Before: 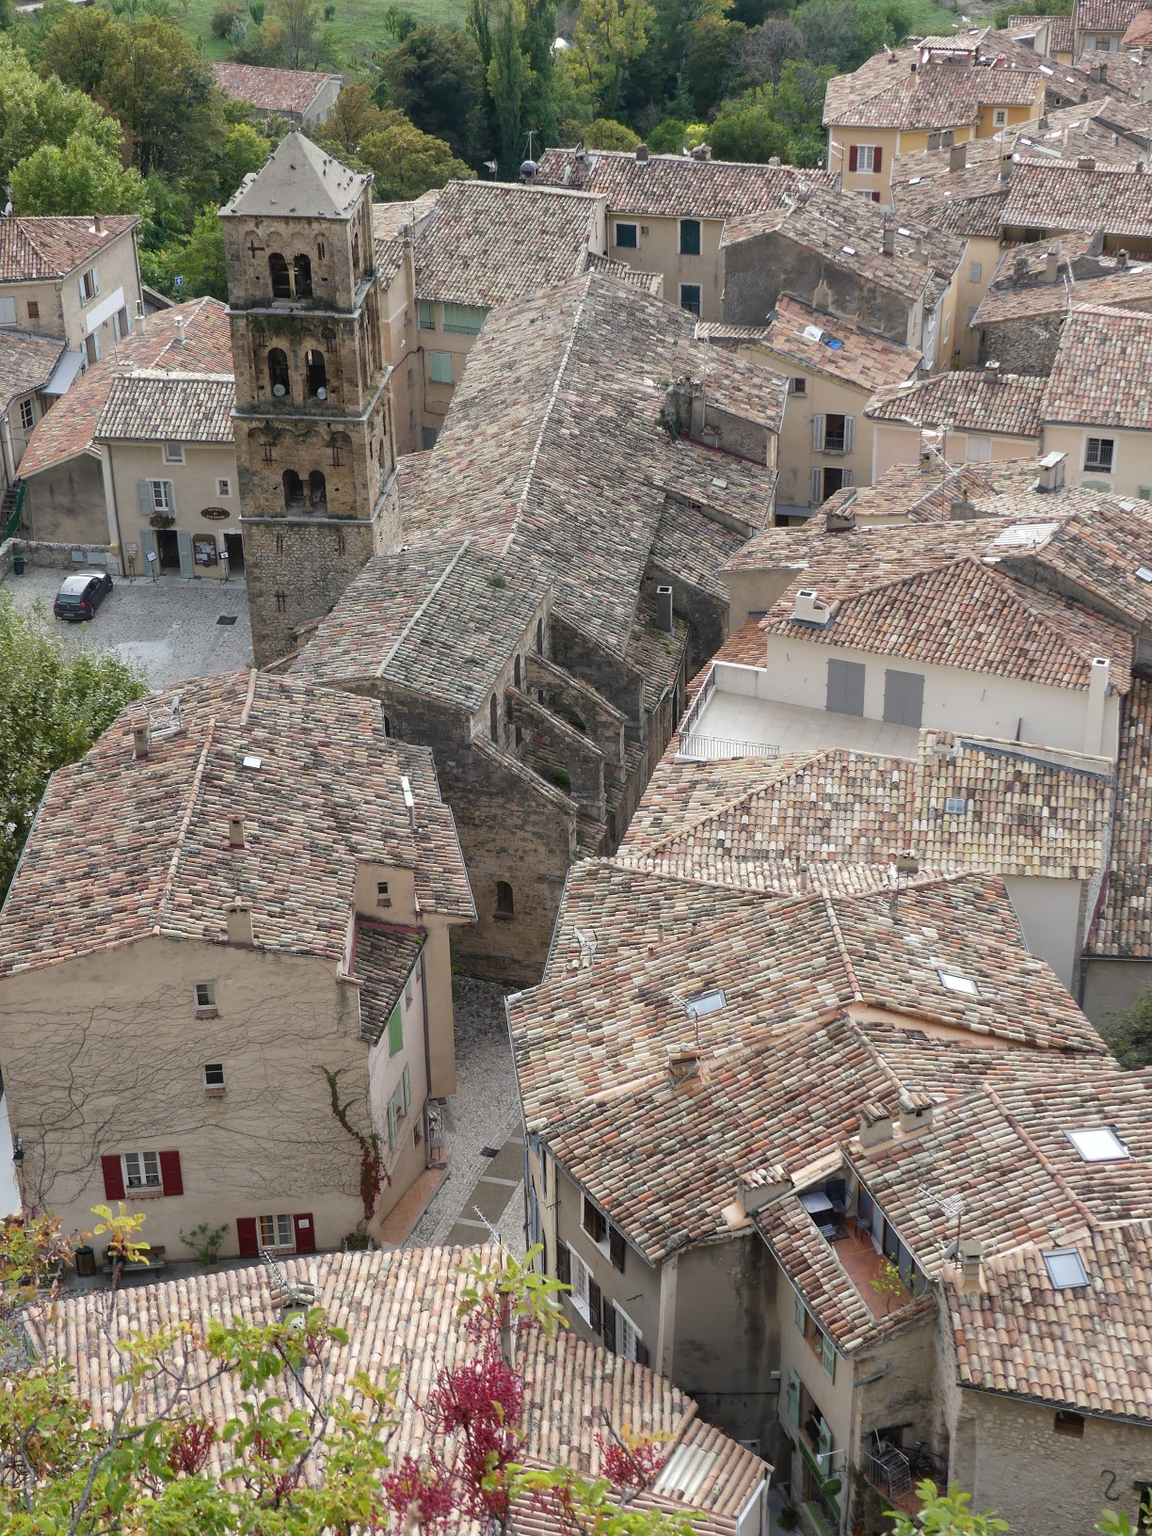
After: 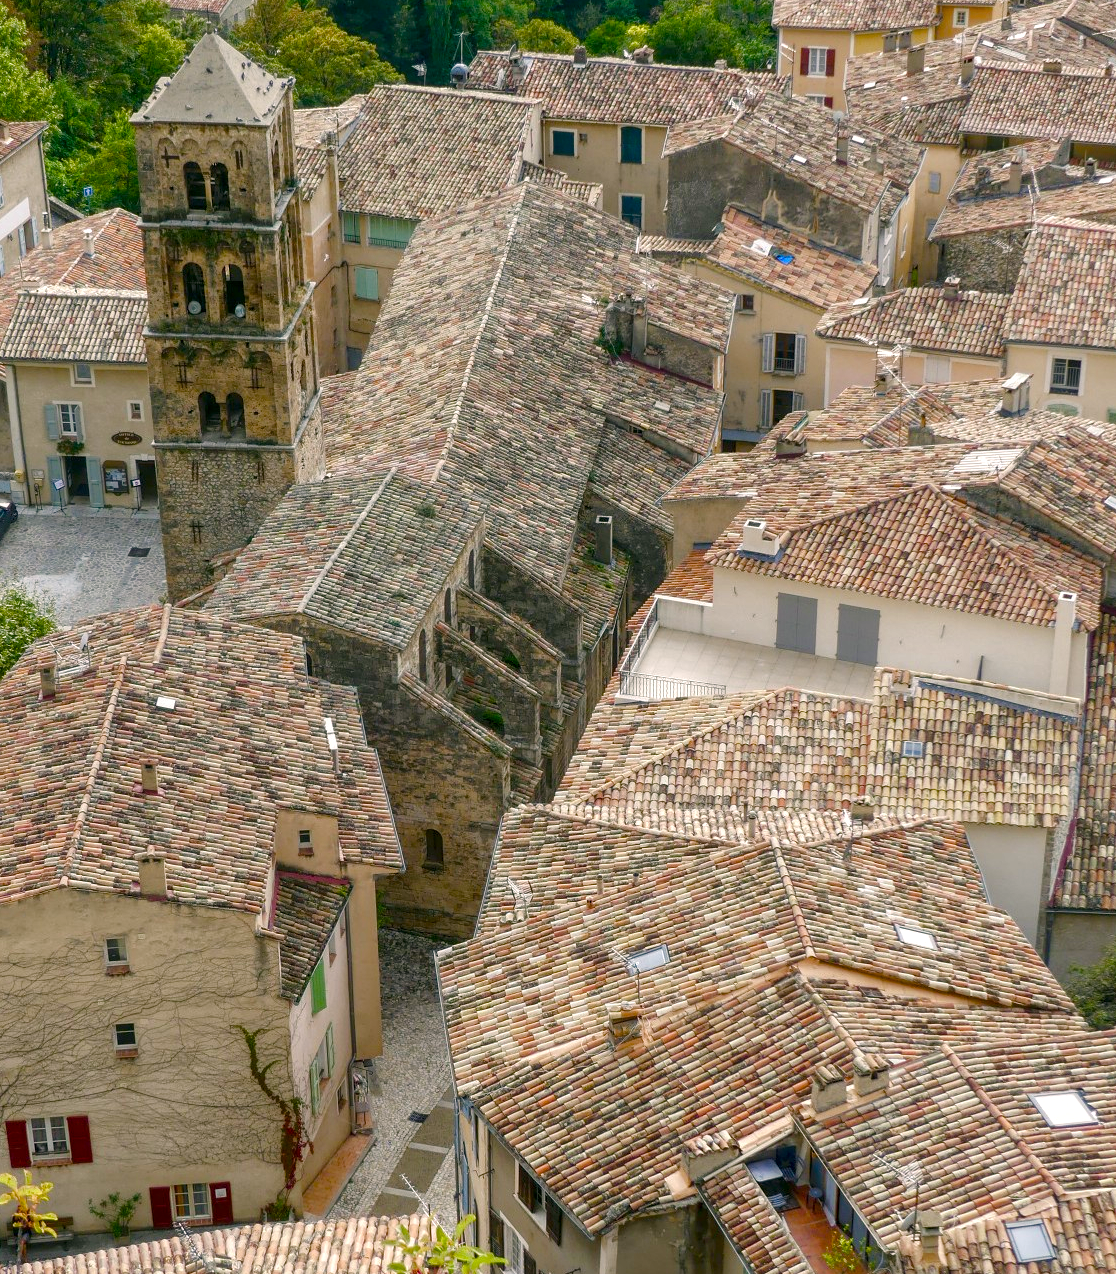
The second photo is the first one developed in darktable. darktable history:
crop: left 8.398%, top 6.6%, bottom 15.219%
color correction: highlights a* 4.55, highlights b* 4.91, shadows a* -7.58, shadows b* 4.94
local contrast: highlights 94%, shadows 86%, detail 160%, midtone range 0.2
color balance rgb: perceptual saturation grading › global saturation 24.816%, perceptual saturation grading › highlights -51.092%, perceptual saturation grading › mid-tones 19.184%, perceptual saturation grading › shadows 60.9%, global vibrance 42.105%
